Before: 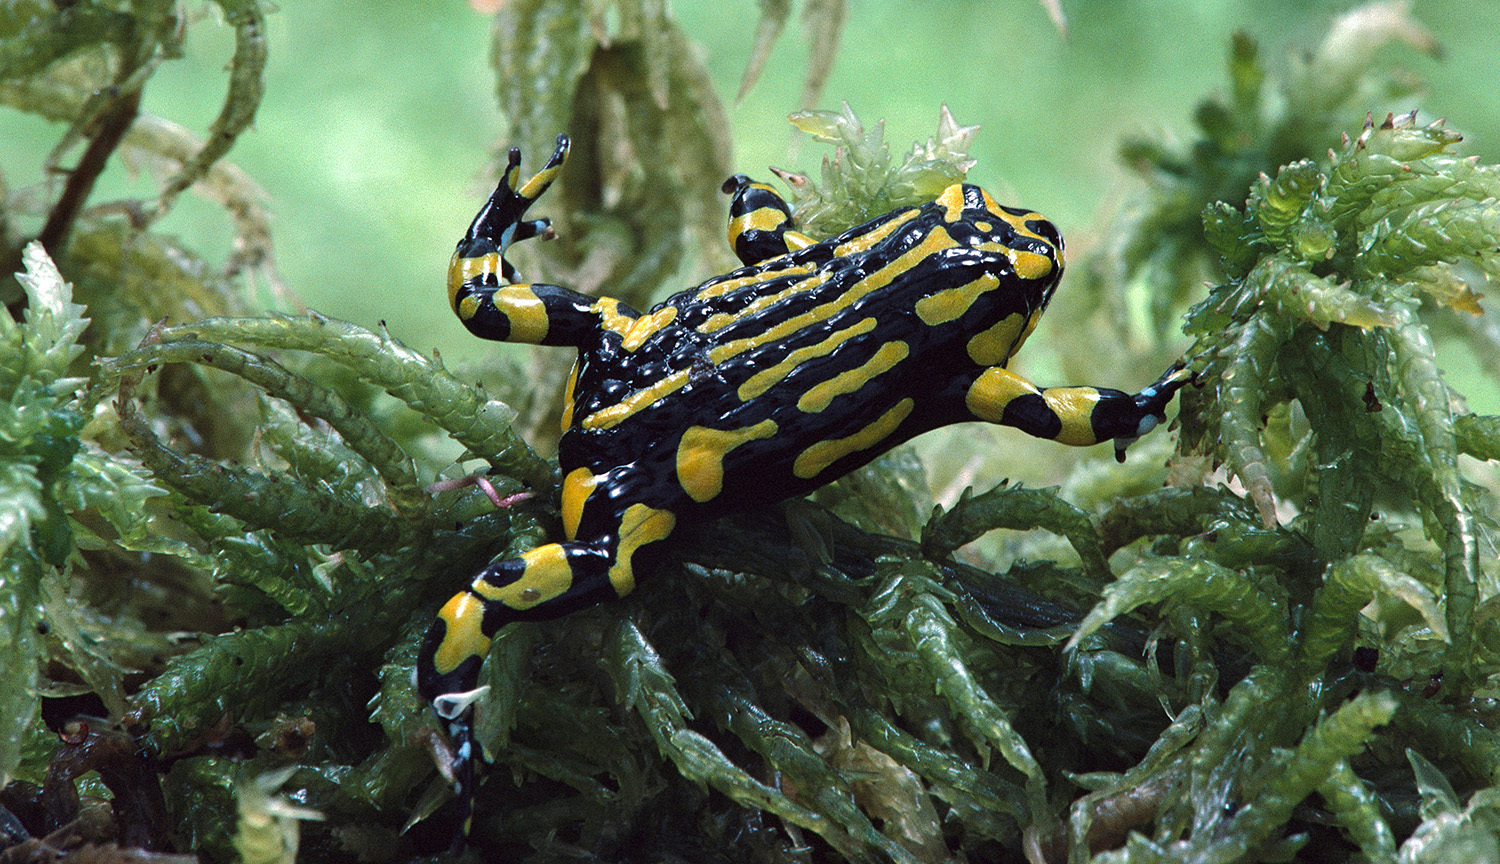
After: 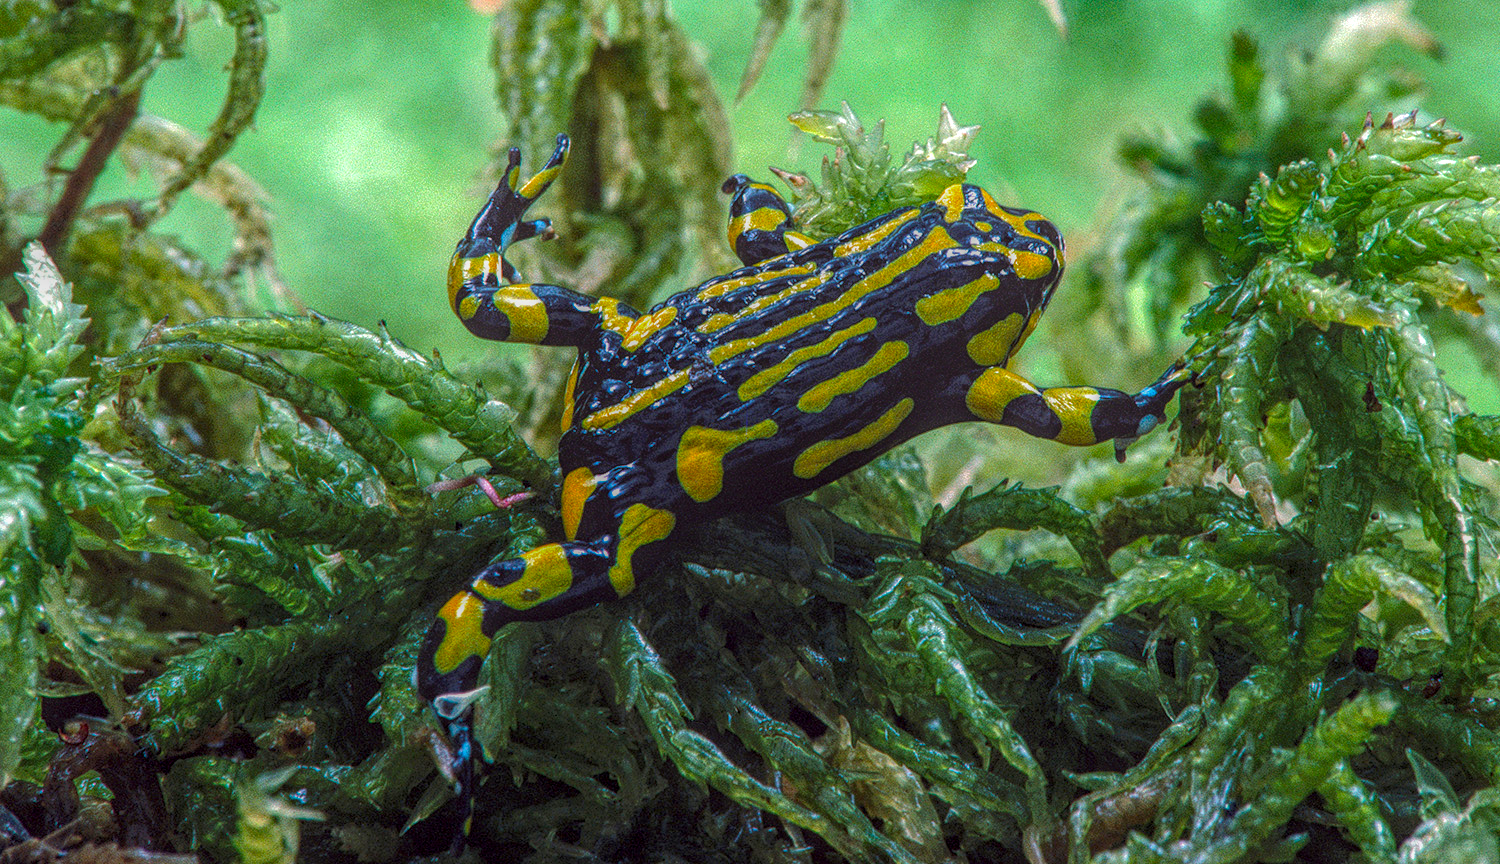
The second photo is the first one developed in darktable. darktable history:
contrast brightness saturation: saturation 0.5
local contrast: highlights 20%, shadows 30%, detail 200%, midtone range 0.2
